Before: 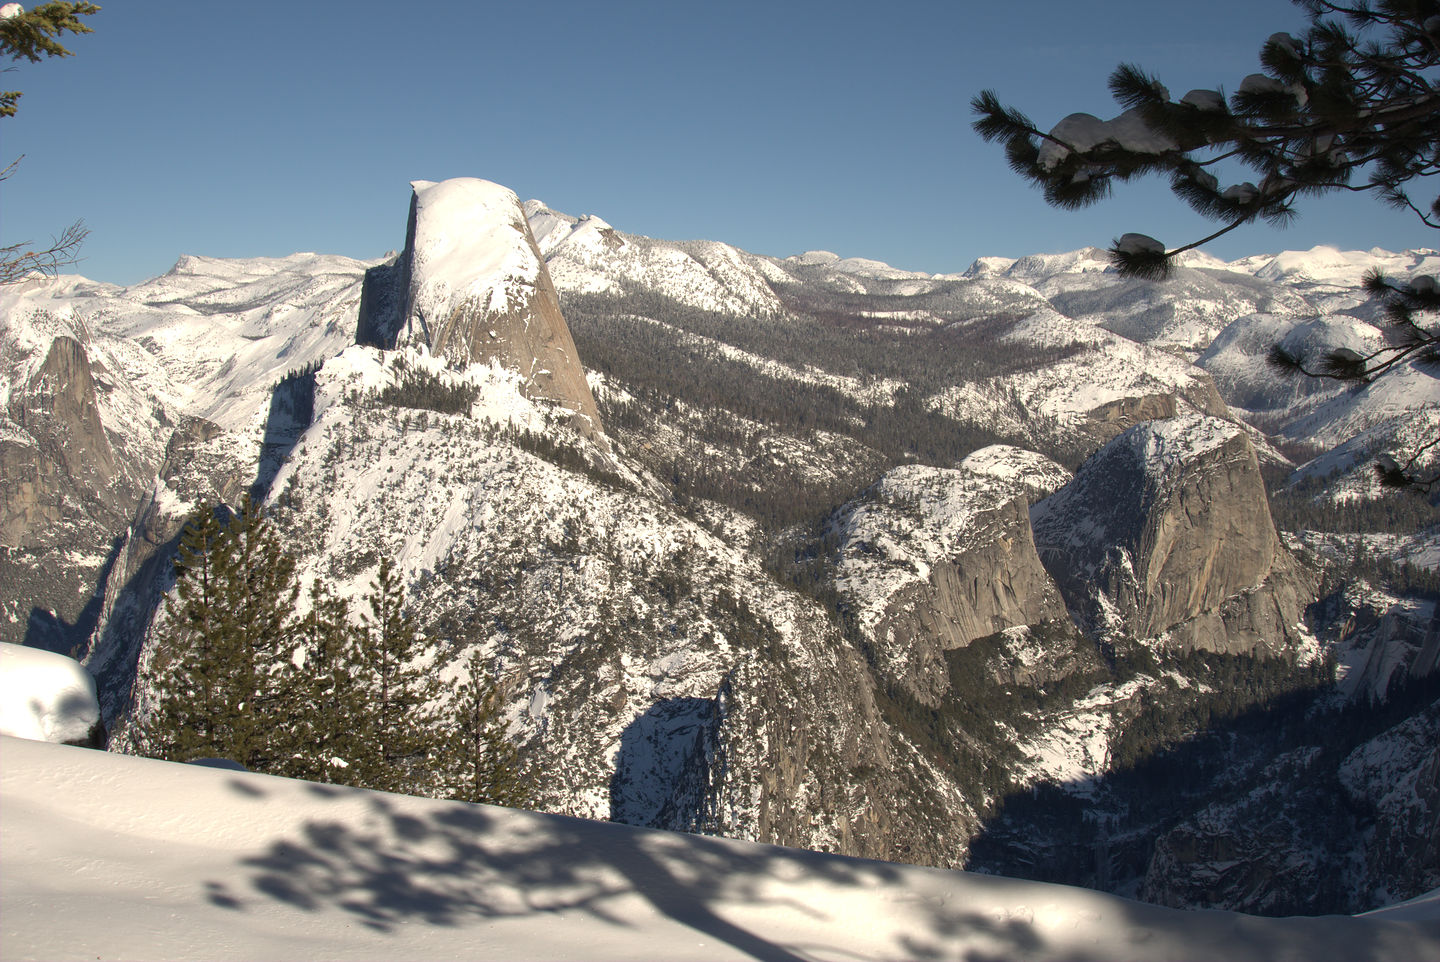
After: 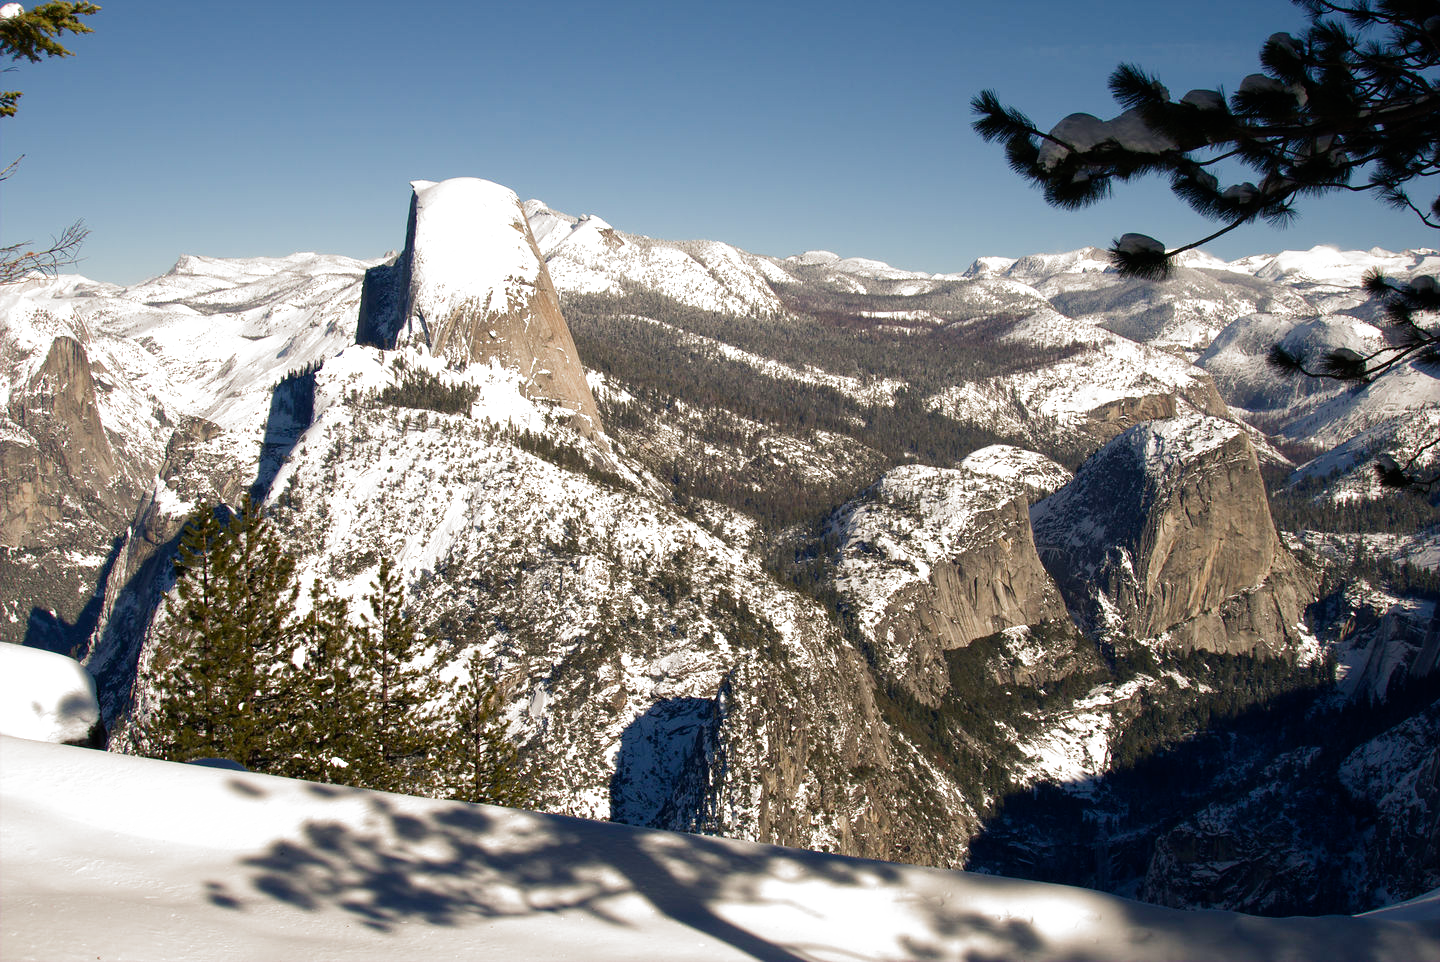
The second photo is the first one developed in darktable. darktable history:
exposure: black level correction 0, exposure 1.1 EV, compensate exposure bias true, compensate highlight preservation false
filmic rgb: black relative exposure -8.2 EV, white relative exposure 2.2 EV, threshold 3 EV, hardness 7.11, latitude 75%, contrast 1.325, highlights saturation mix -2%, shadows ↔ highlights balance 30%, preserve chrominance no, color science v5 (2021), contrast in shadows safe, contrast in highlights safe, enable highlight reconstruction true
color balance rgb: shadows lift › chroma 2%, shadows lift › hue 250°, power › hue 326.4°, highlights gain › chroma 2%, highlights gain › hue 64.8°, global offset › luminance 0.5%, global offset › hue 58.8°, perceptual saturation grading › highlights -25%, perceptual saturation grading › shadows 30%, global vibrance 15%
